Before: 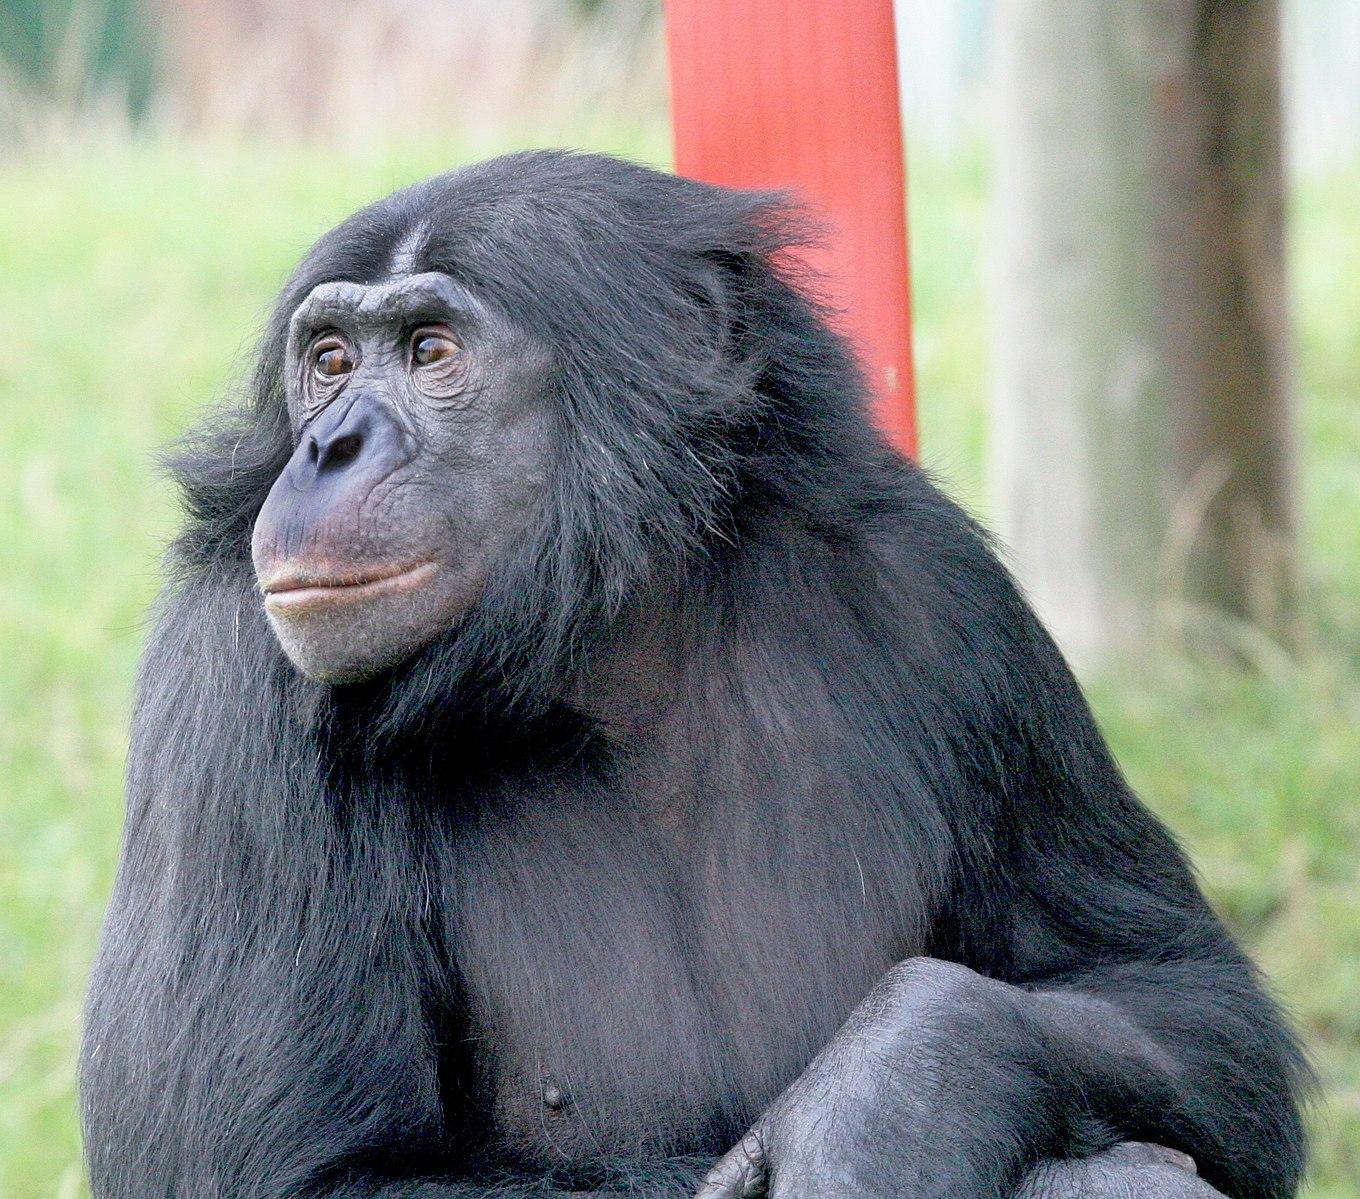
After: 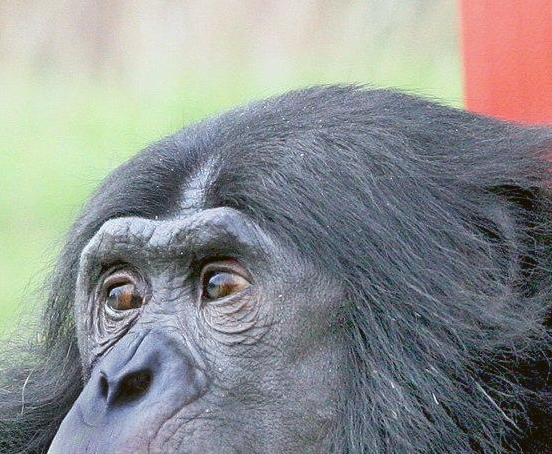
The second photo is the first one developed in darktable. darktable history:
crop: left 15.452%, top 5.459%, right 43.956%, bottom 56.62%
color balance: lift [1.004, 1.002, 1.002, 0.998], gamma [1, 1.007, 1.002, 0.993], gain [1, 0.977, 1.013, 1.023], contrast -3.64%
